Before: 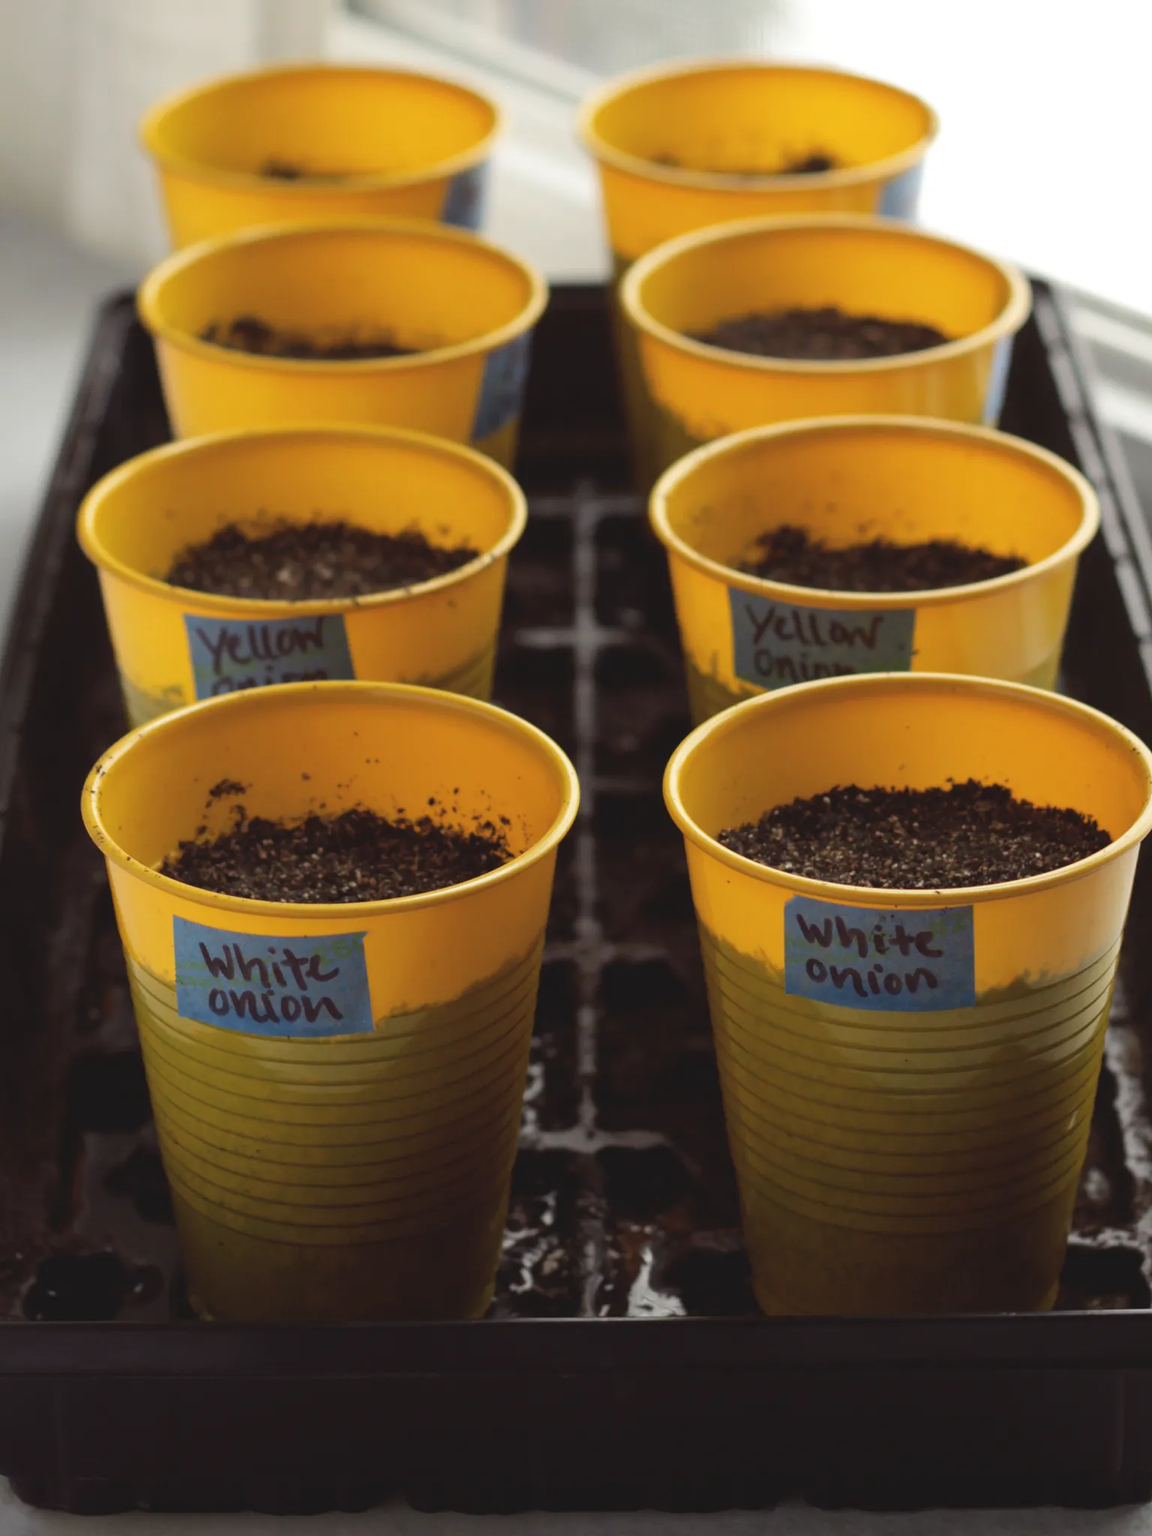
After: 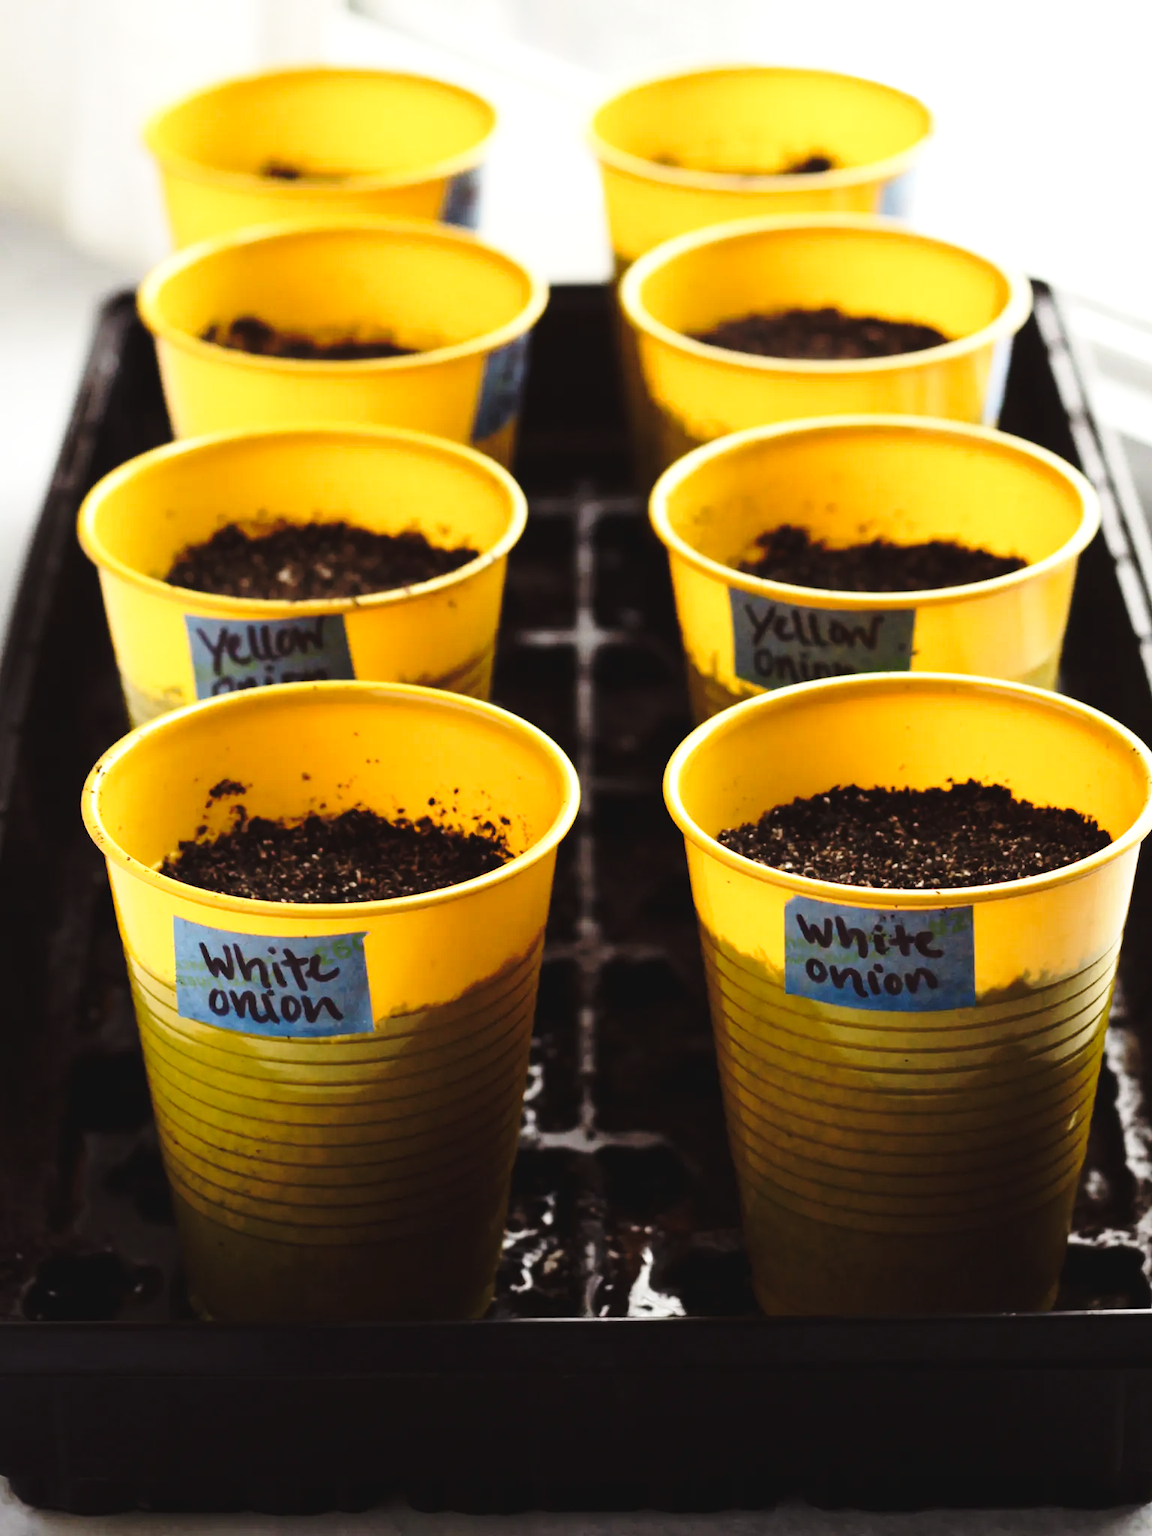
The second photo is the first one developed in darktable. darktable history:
base curve: curves: ch0 [(0, 0) (0.036, 0.037) (0.121, 0.228) (0.46, 0.76) (0.859, 0.983) (1, 1)], preserve colors none
tone equalizer: -8 EV -0.75 EV, -7 EV -0.7 EV, -6 EV -0.6 EV, -5 EV -0.4 EV, -3 EV 0.4 EV, -2 EV 0.6 EV, -1 EV 0.7 EV, +0 EV 0.75 EV, edges refinement/feathering 500, mask exposure compensation -1.57 EV, preserve details no
